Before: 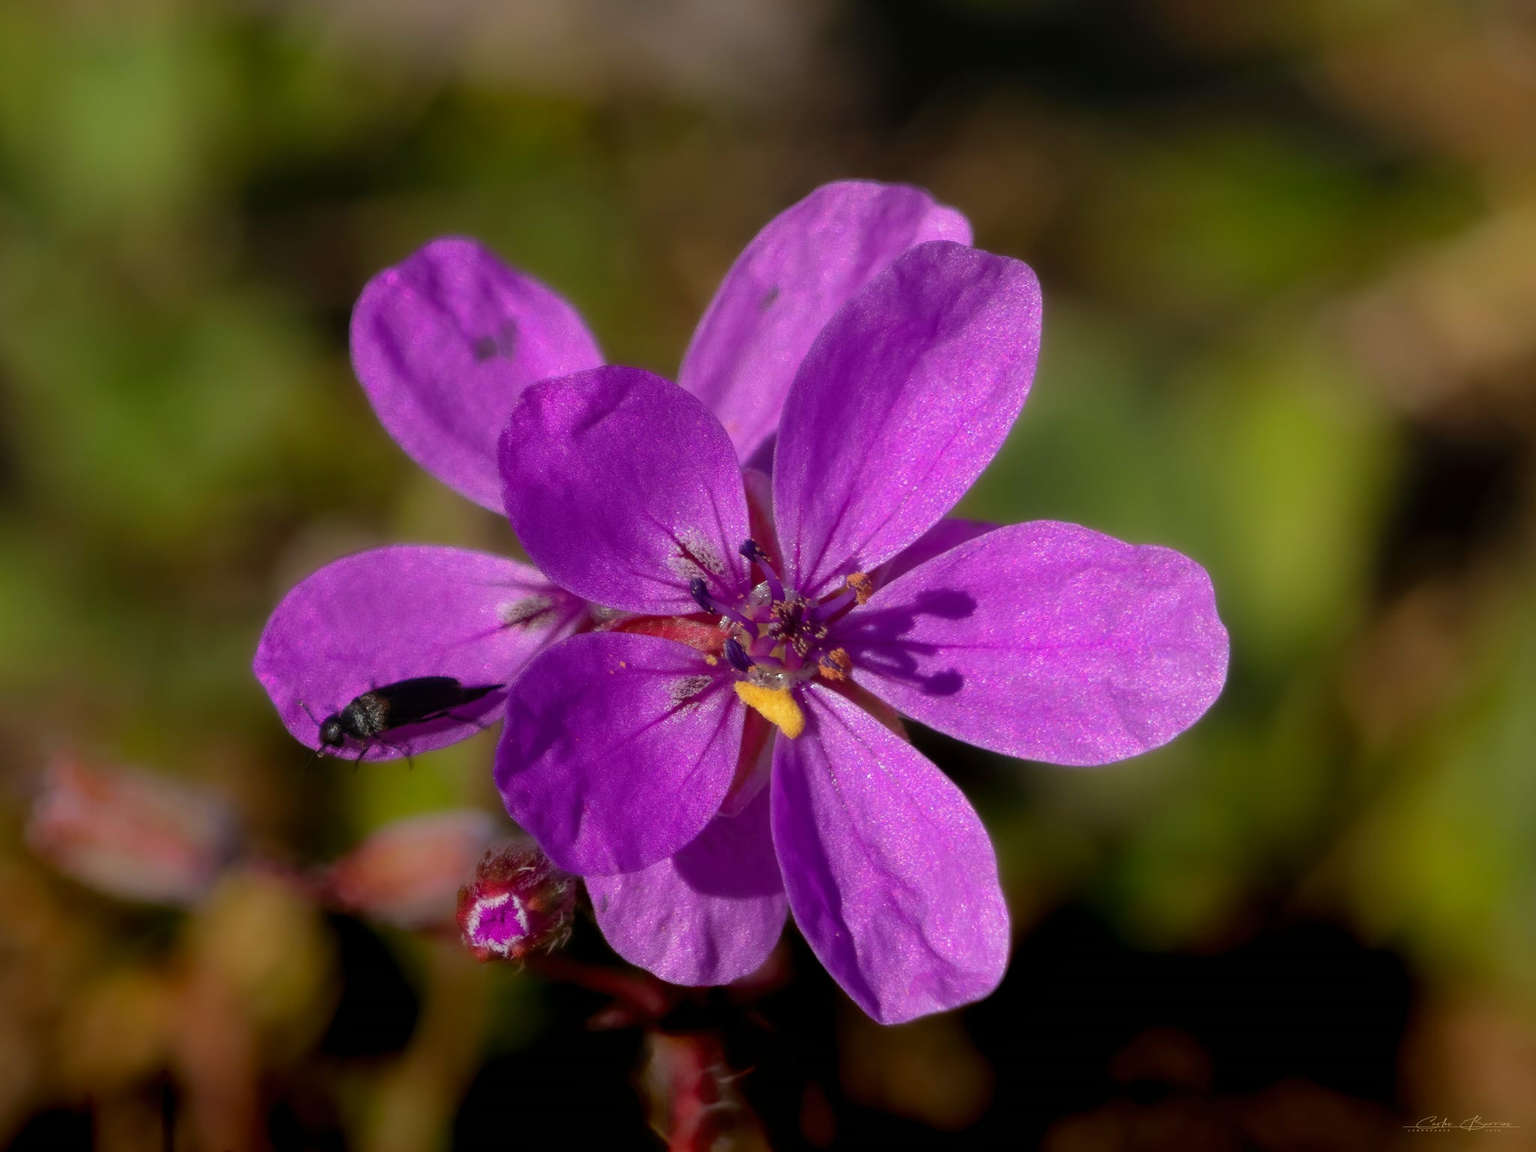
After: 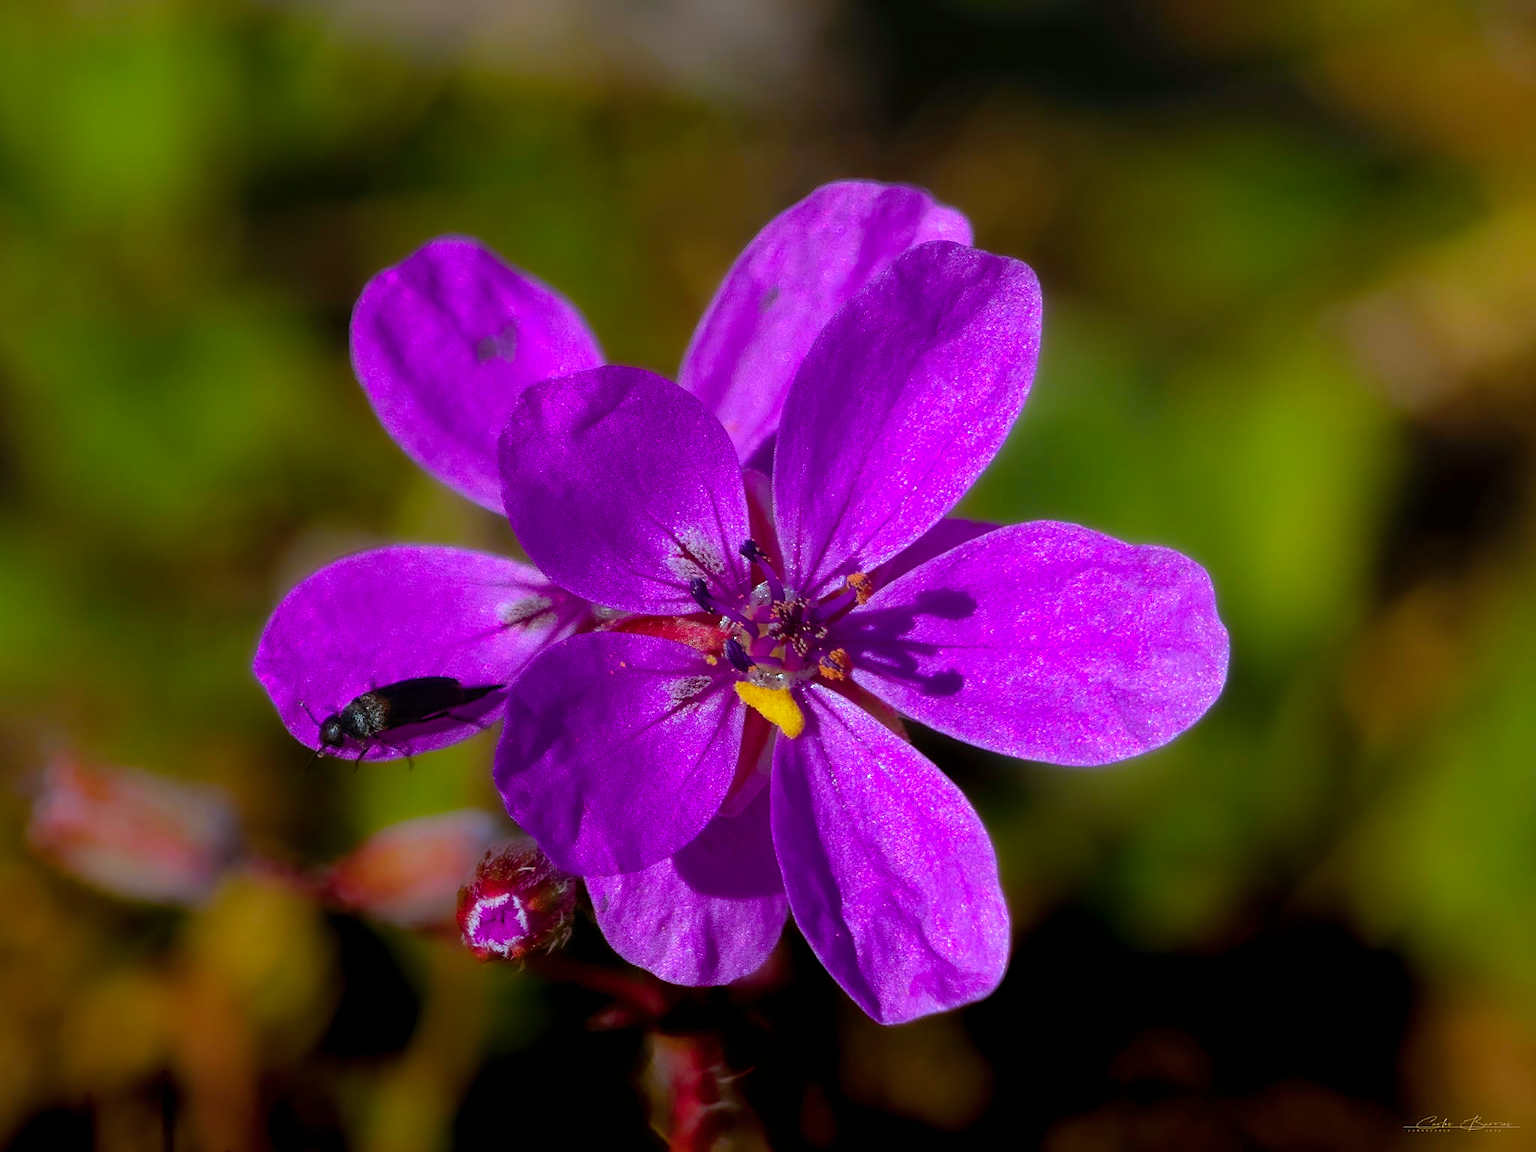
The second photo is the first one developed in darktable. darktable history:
sharpen: on, module defaults
color correction: highlights a* -10.69, highlights b* -19.19
color balance rgb: linear chroma grading › global chroma 15%, perceptual saturation grading › global saturation 30%
